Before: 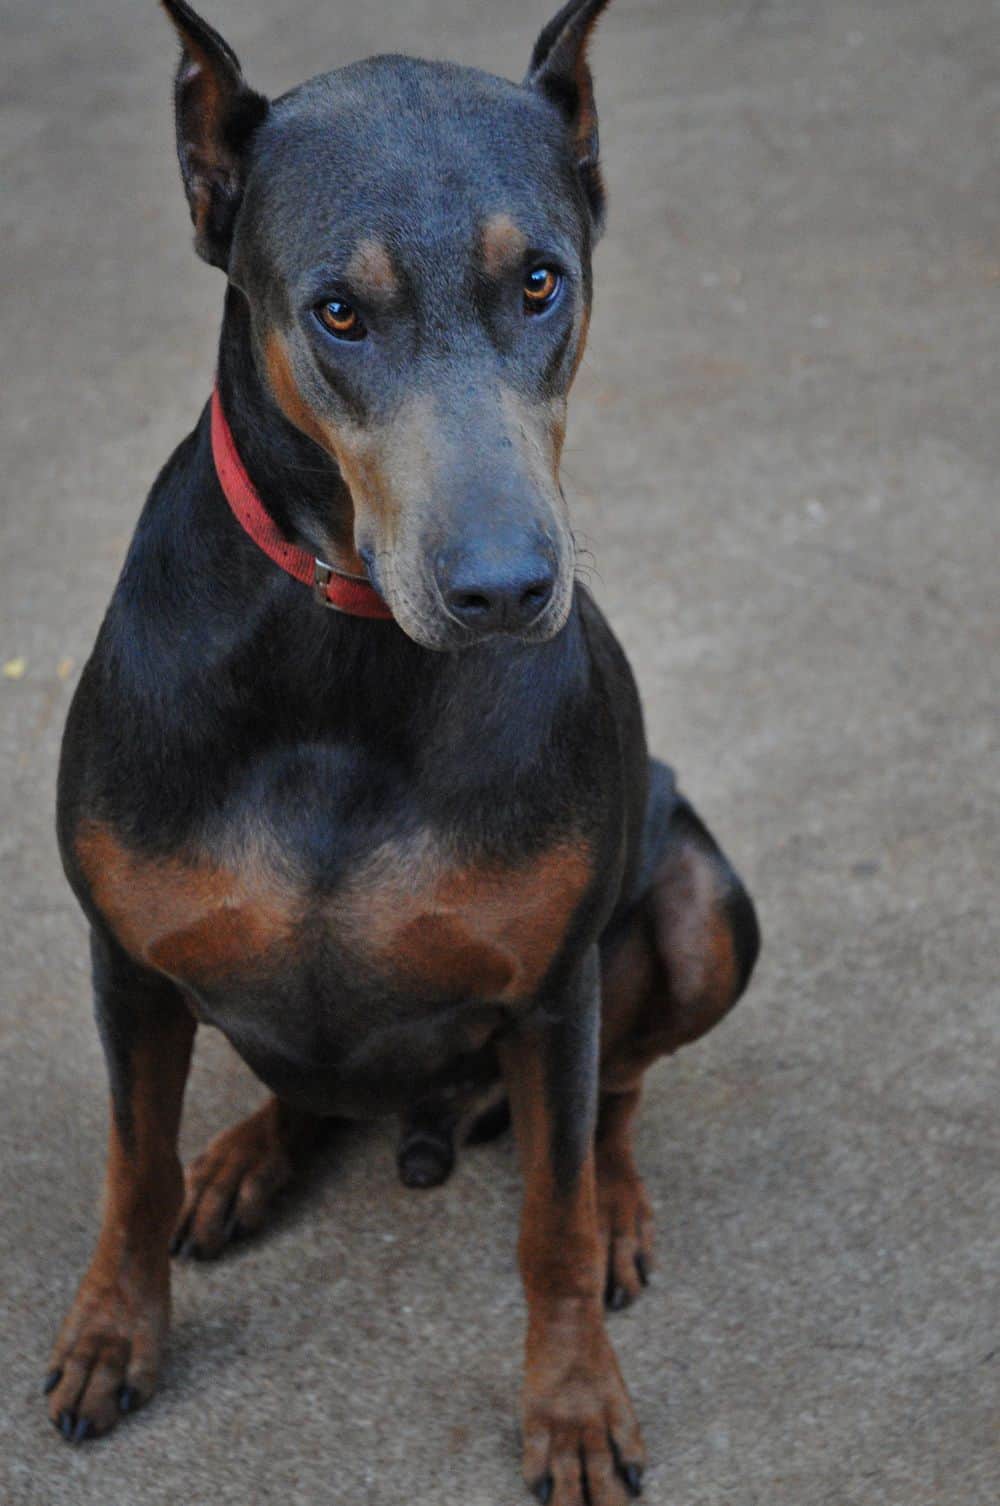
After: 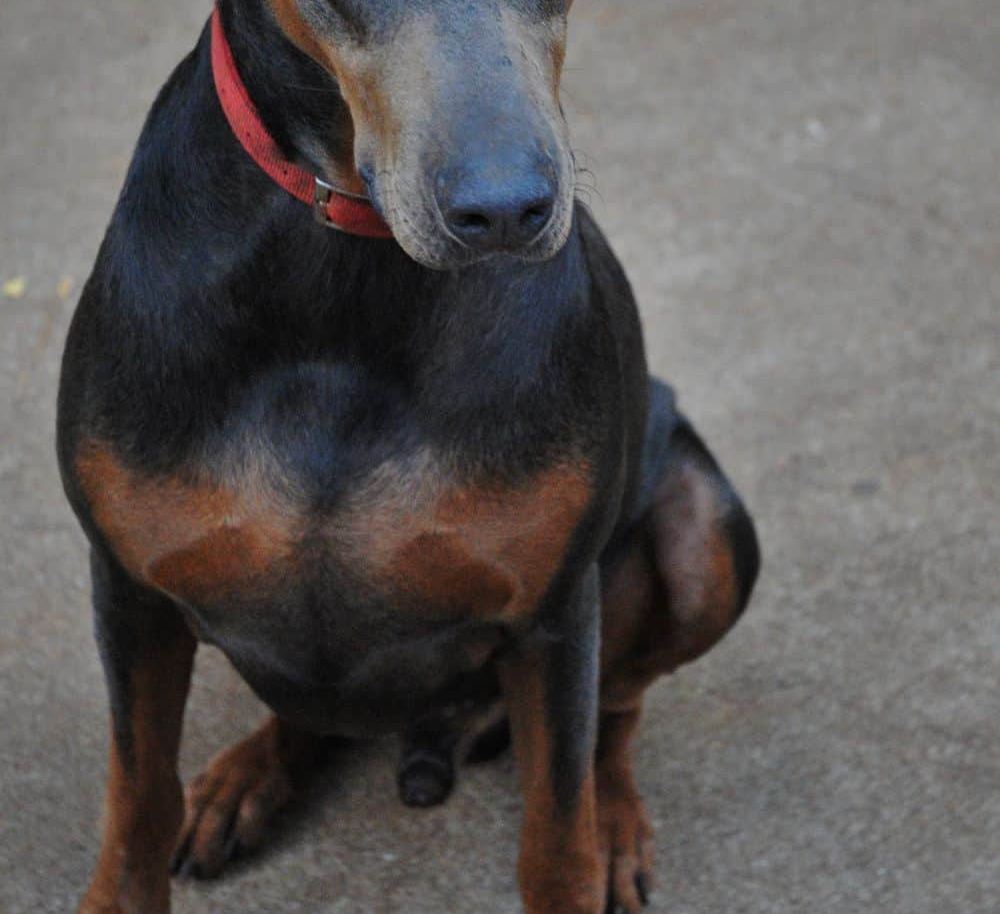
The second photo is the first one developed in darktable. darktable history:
crop and rotate: top 25.357%, bottom 13.942%
bloom: size 3%, threshold 100%, strength 0%
